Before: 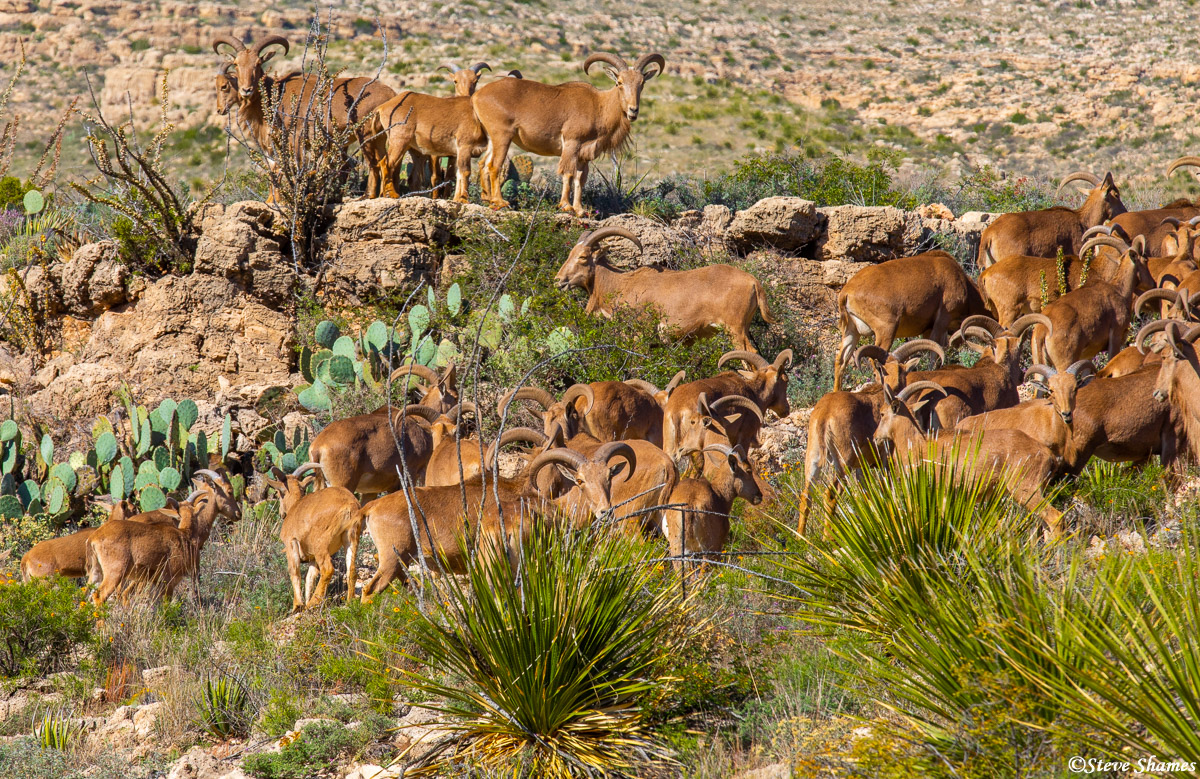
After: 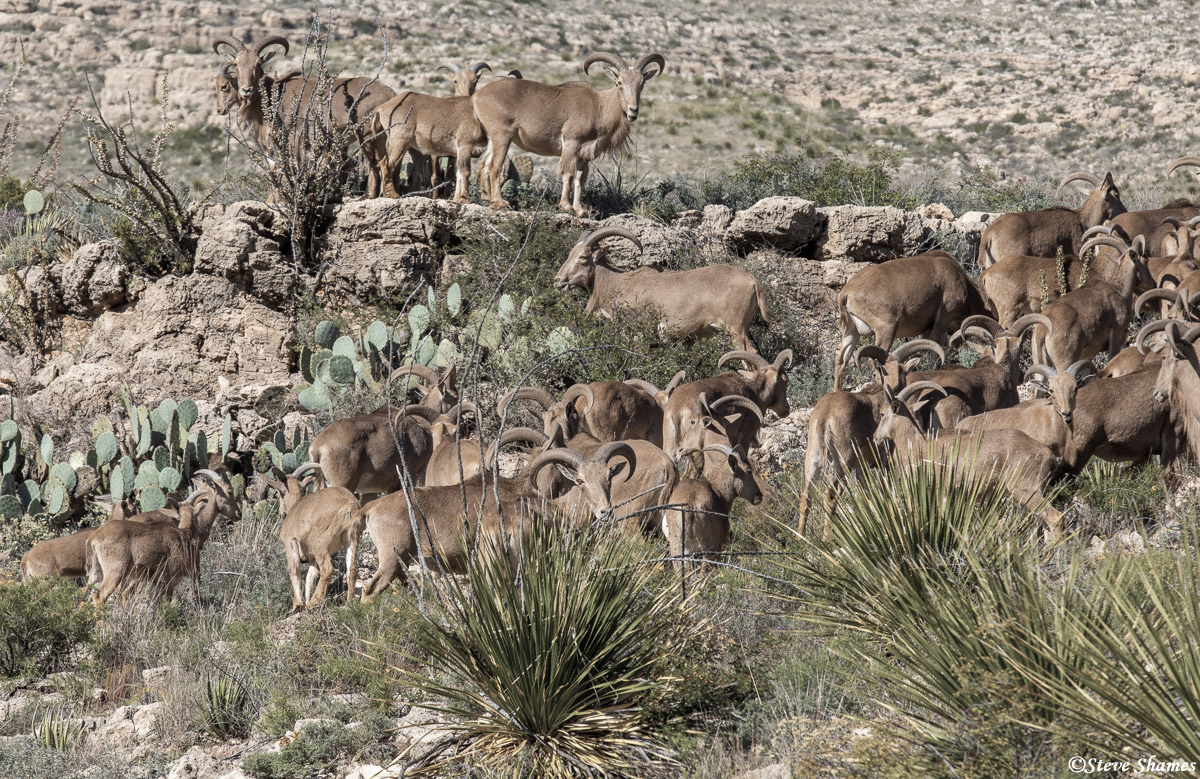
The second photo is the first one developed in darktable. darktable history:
color correction: highlights b* 0.031, saturation 0.352
